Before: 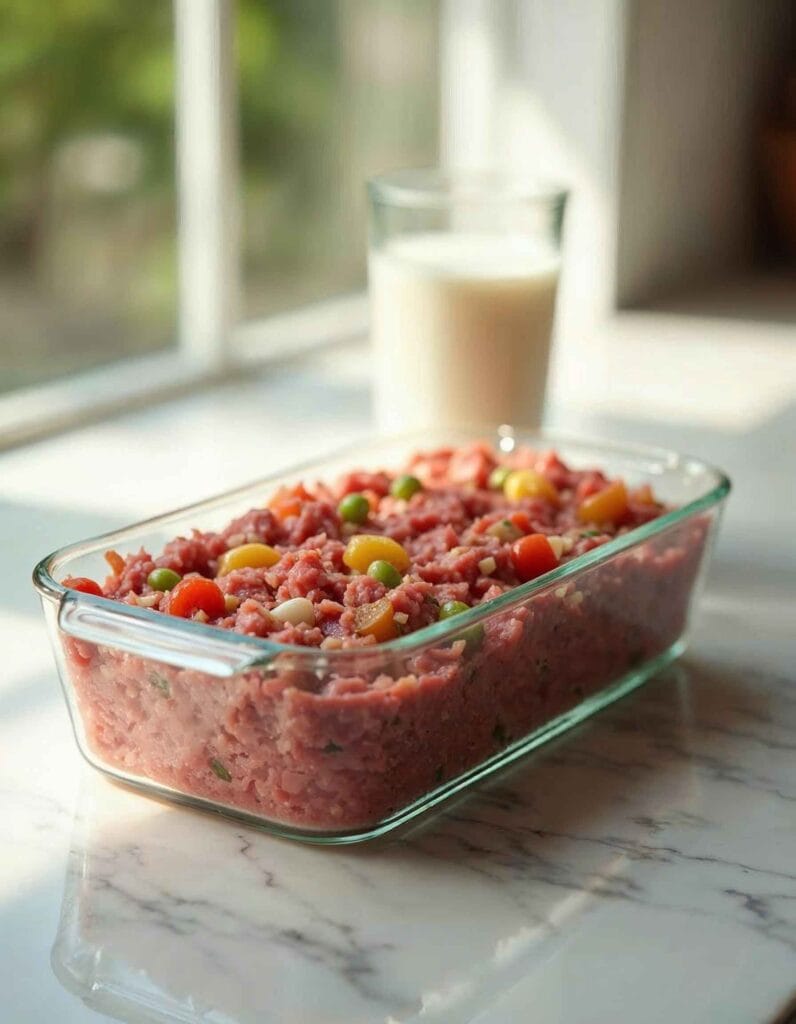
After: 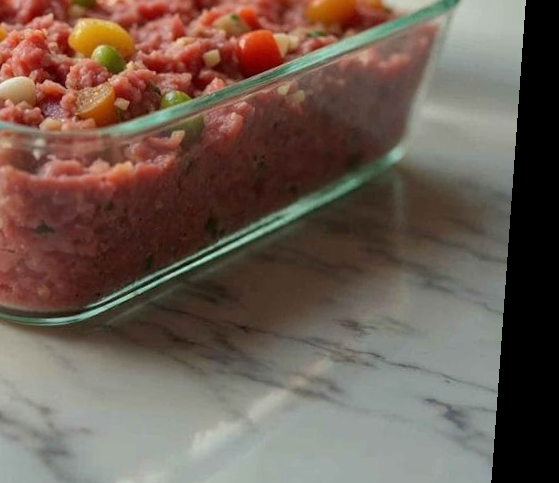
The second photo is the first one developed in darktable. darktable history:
crop and rotate: left 35.509%, top 50.238%, bottom 4.934%
rotate and perspective: rotation 4.1°, automatic cropping off
